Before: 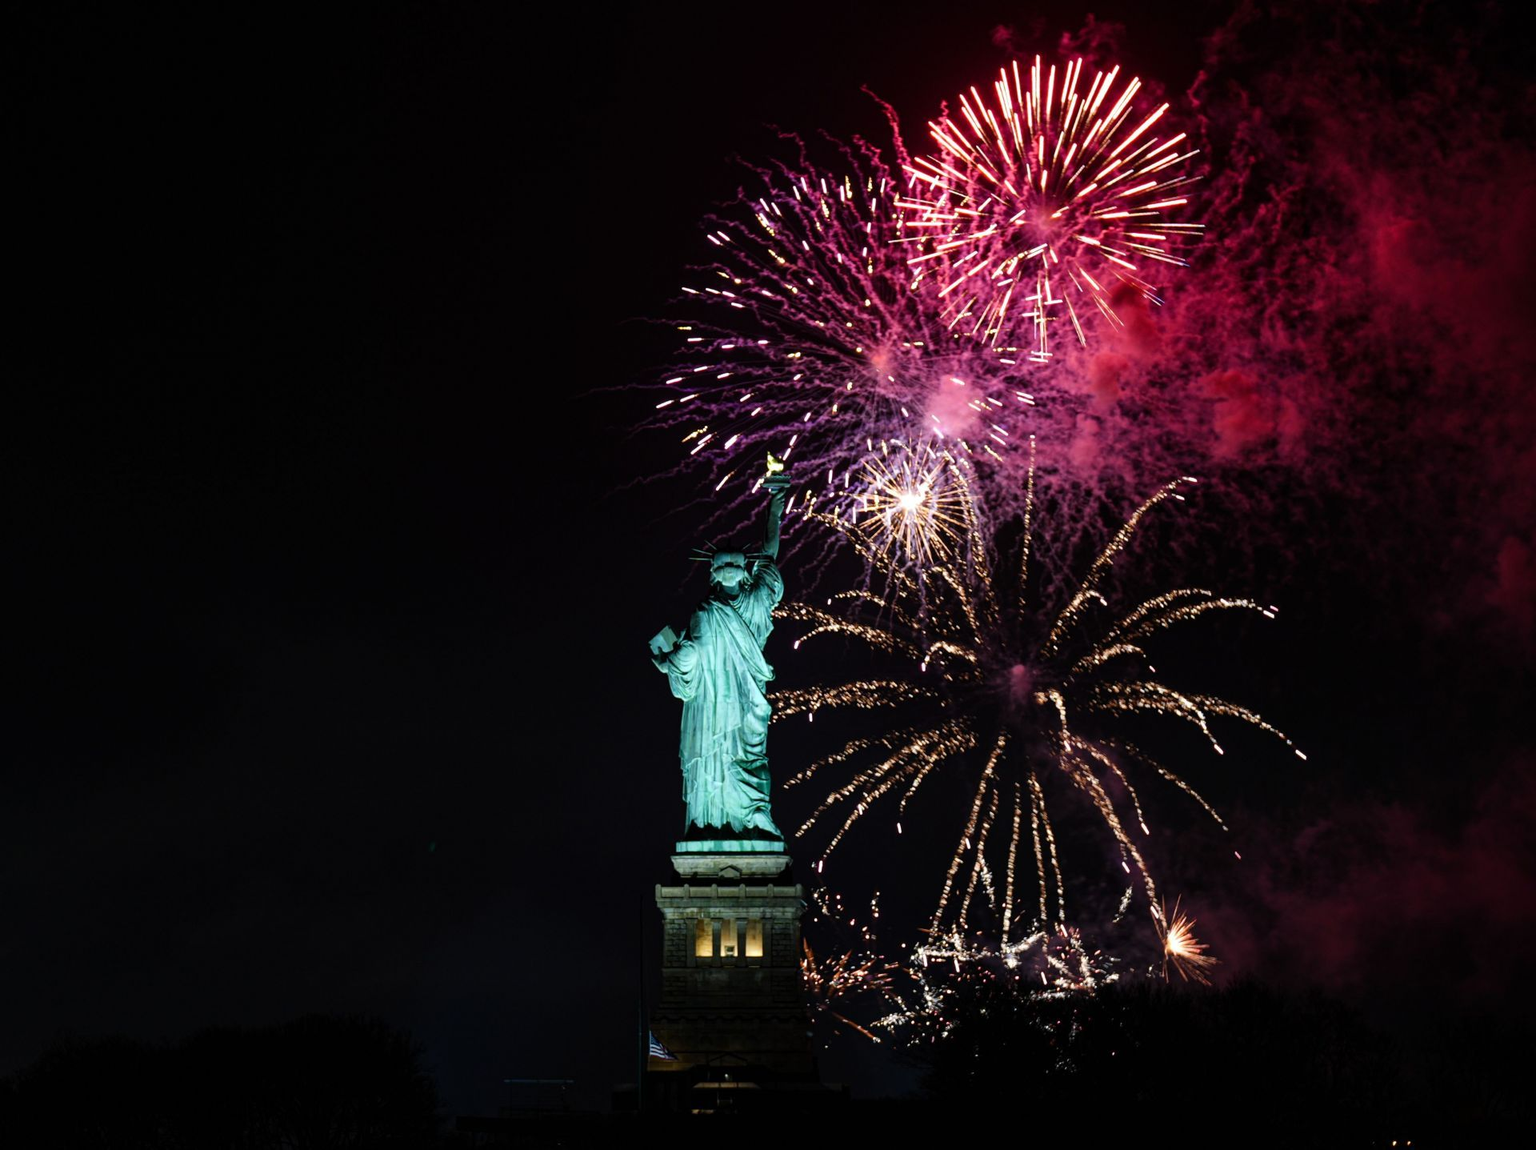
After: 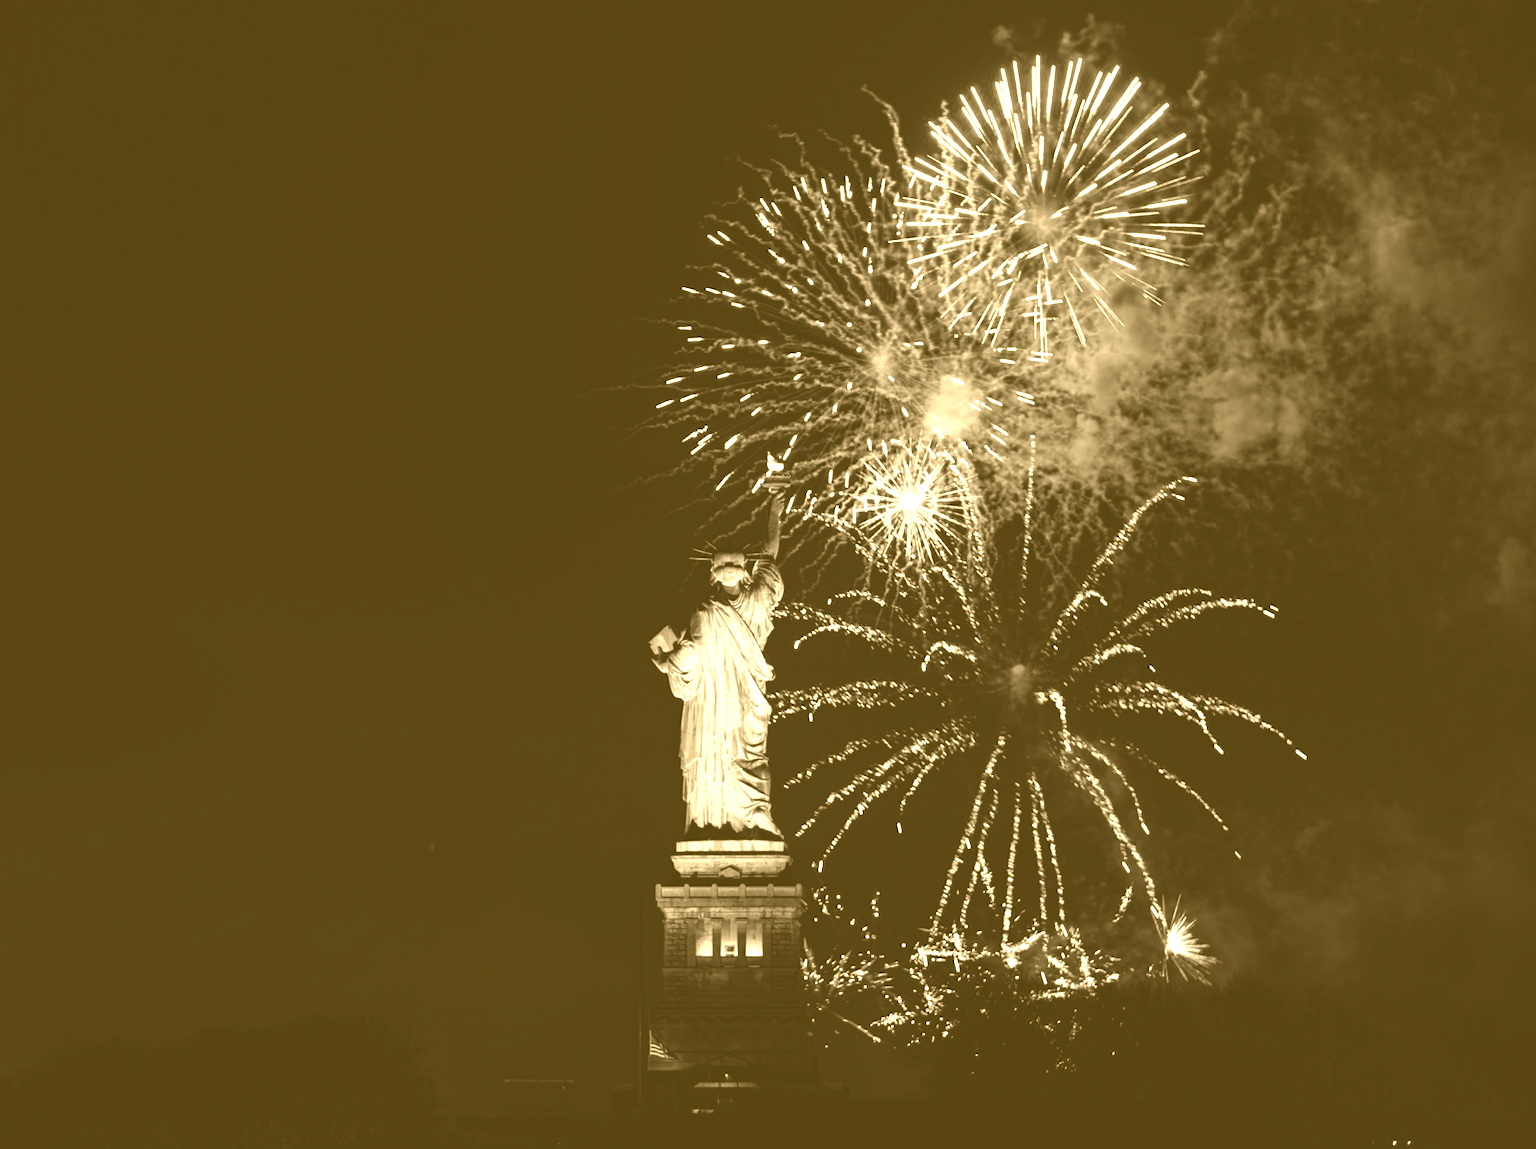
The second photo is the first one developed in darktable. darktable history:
colorize: hue 36°, source mix 100%
tone equalizer: -8 EV -0.002 EV, -7 EV 0.005 EV, -6 EV -0.009 EV, -5 EV 0.011 EV, -4 EV -0.012 EV, -3 EV 0.007 EV, -2 EV -0.062 EV, -1 EV -0.293 EV, +0 EV -0.582 EV, smoothing diameter 2%, edges refinement/feathering 20, mask exposure compensation -1.57 EV, filter diffusion 5
